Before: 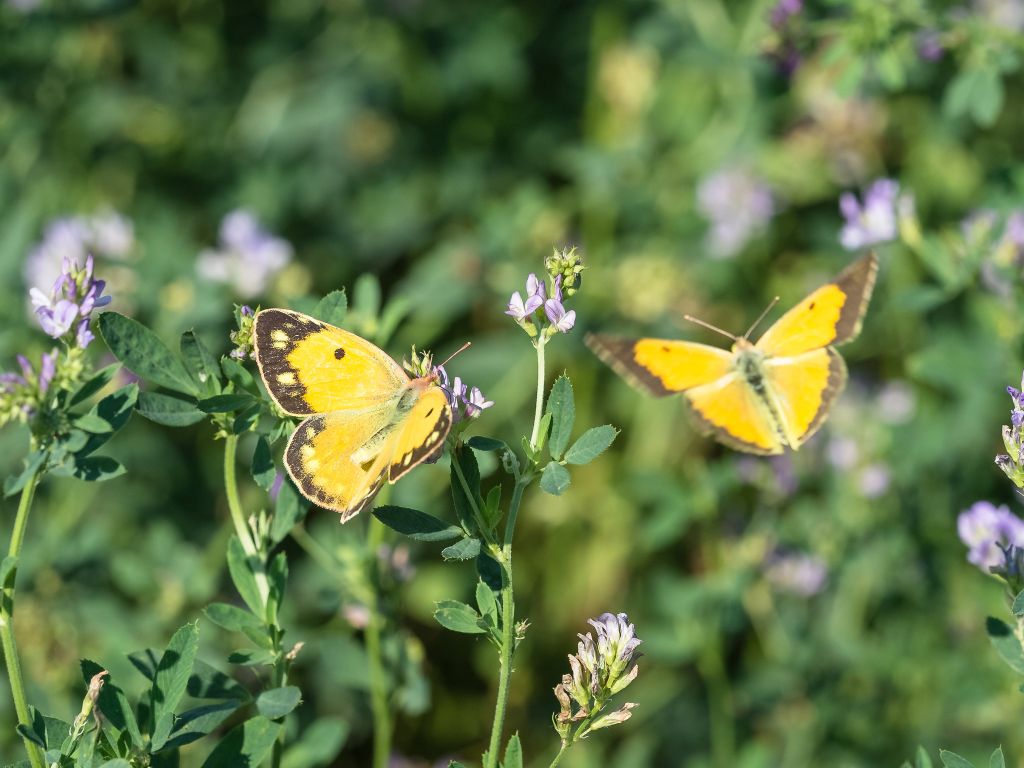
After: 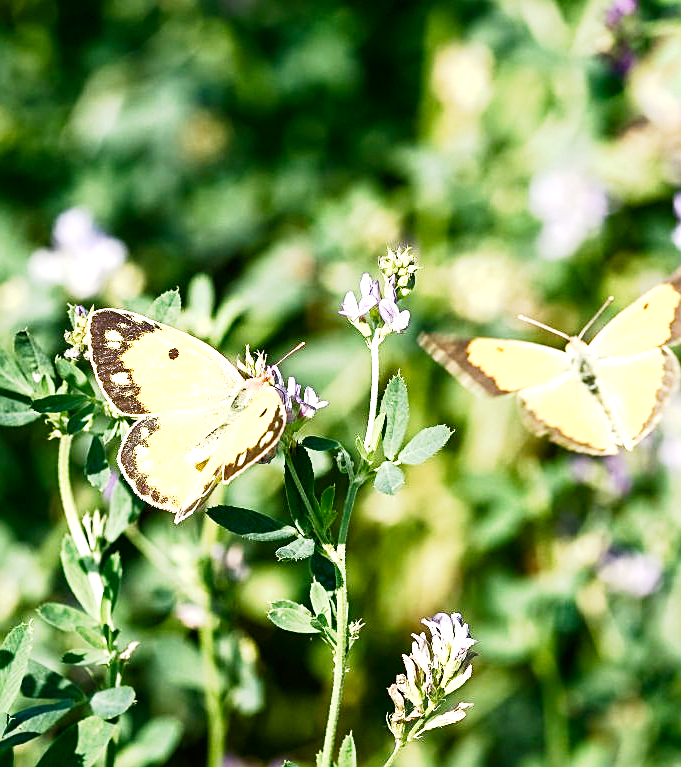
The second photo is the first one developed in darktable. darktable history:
sharpen: on, module defaults
crop and rotate: left 16.233%, right 17.222%
exposure: black level correction 0, exposure 0.702 EV, compensate highlight preservation false
color balance rgb: highlights gain › chroma 1.453%, highlights gain › hue 309.68°, perceptual saturation grading › global saturation 20%, perceptual saturation grading › highlights -50.459%, perceptual saturation grading › shadows 30.81%, perceptual brilliance grading › highlights 14.468%, perceptual brilliance grading › mid-tones -5.241%, perceptual brilliance grading › shadows -26.013%, global vibrance 20%
tone curve: curves: ch0 [(0, 0) (0.078, 0.029) (0.265, 0.241) (0.507, 0.56) (0.744, 0.826) (1, 0.948)]; ch1 [(0, 0) (0.346, 0.307) (0.418, 0.383) (0.46, 0.439) (0.482, 0.493) (0.502, 0.5) (0.517, 0.506) (0.55, 0.557) (0.601, 0.637) (0.666, 0.7) (1, 1)]; ch2 [(0, 0) (0.346, 0.34) (0.431, 0.45) (0.485, 0.494) (0.5, 0.498) (0.508, 0.499) (0.532, 0.546) (0.579, 0.628) (0.625, 0.668) (1, 1)], preserve colors none
